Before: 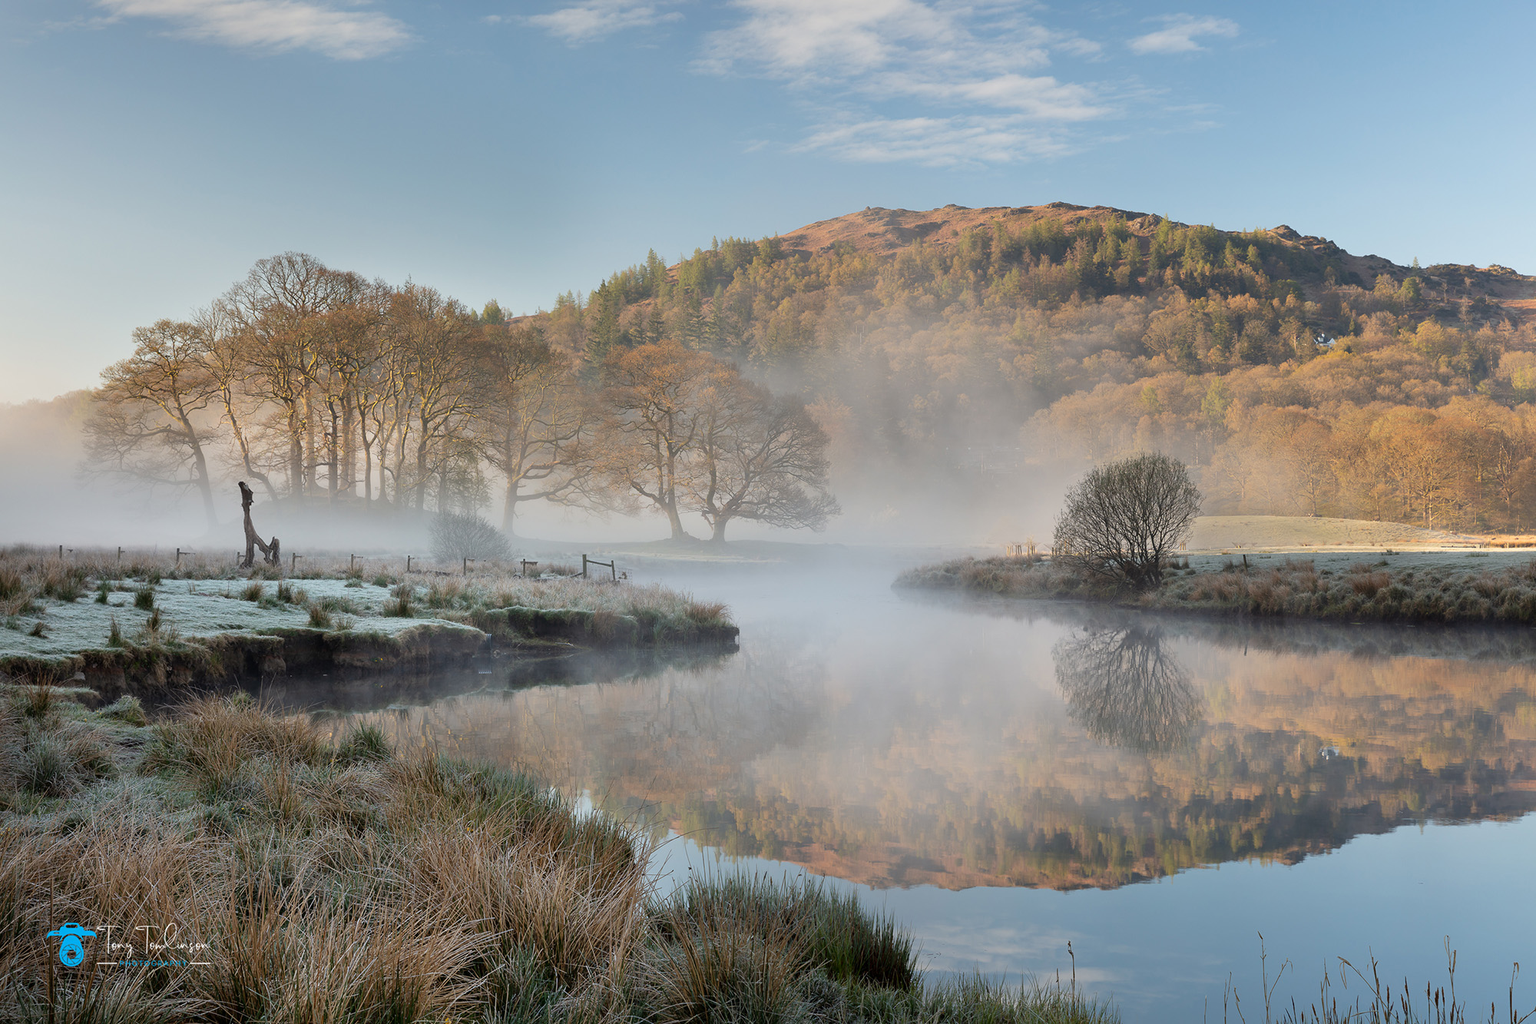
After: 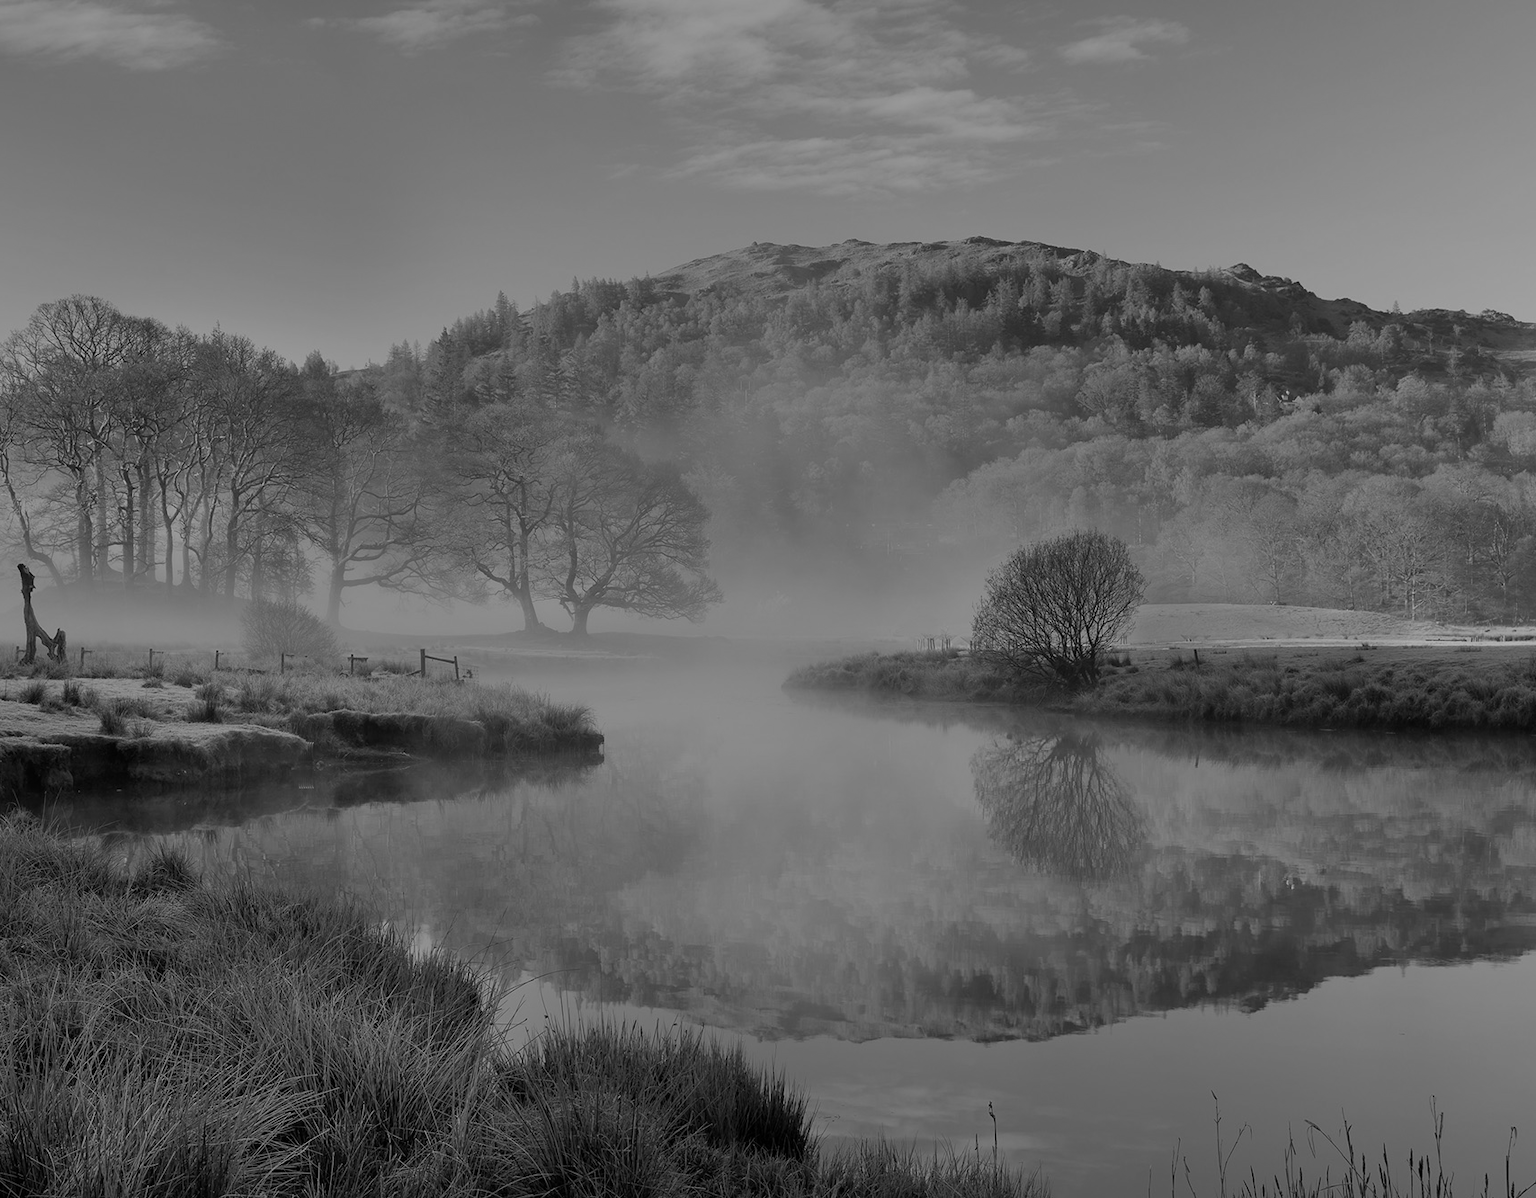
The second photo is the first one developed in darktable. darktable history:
crop and rotate: left 14.584%
color zones: curves: ch1 [(0, -0.014) (0.143, -0.013) (0.286, -0.013) (0.429, -0.016) (0.571, -0.019) (0.714, -0.015) (0.857, 0.002) (1, -0.014)]
exposure: exposure -1 EV, compensate highlight preservation false
